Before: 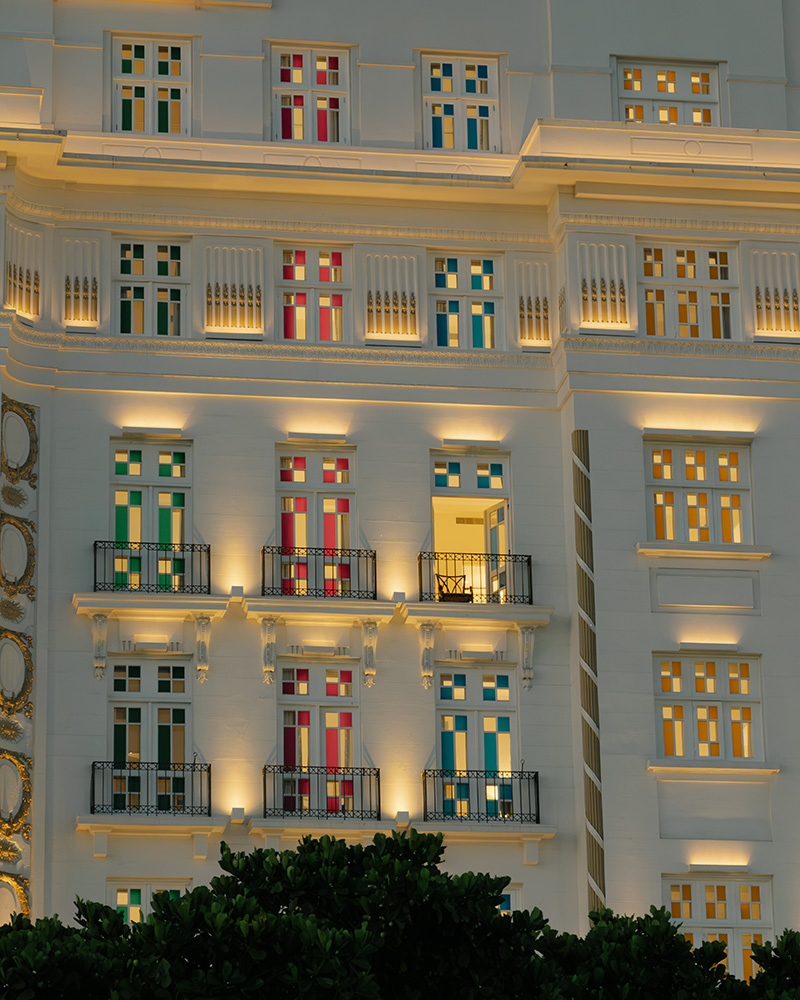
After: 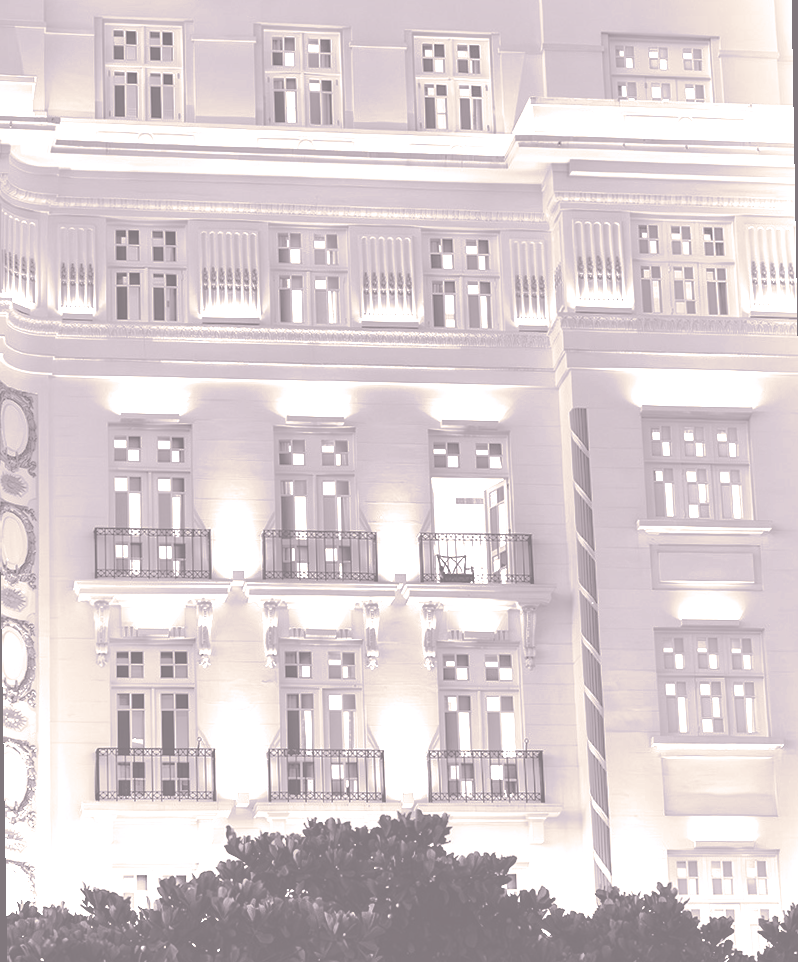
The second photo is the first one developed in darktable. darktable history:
rotate and perspective: rotation -1°, crop left 0.011, crop right 0.989, crop top 0.025, crop bottom 0.975
colorize: hue 25.2°, saturation 83%, source mix 82%, lightness 79%, version 1
shadows and highlights: shadows 75, highlights -60.85, soften with gaussian
split-toning: shadows › hue 43.2°, shadows › saturation 0, highlights › hue 50.4°, highlights › saturation 1
color balance rgb: linear chroma grading › global chroma 40.15%, perceptual saturation grading › global saturation 60.58%, perceptual saturation grading › highlights 20.44%, perceptual saturation grading › shadows -50.36%, perceptual brilliance grading › highlights 2.19%, perceptual brilliance grading › mid-tones -50.36%, perceptual brilliance grading › shadows -50.36%
